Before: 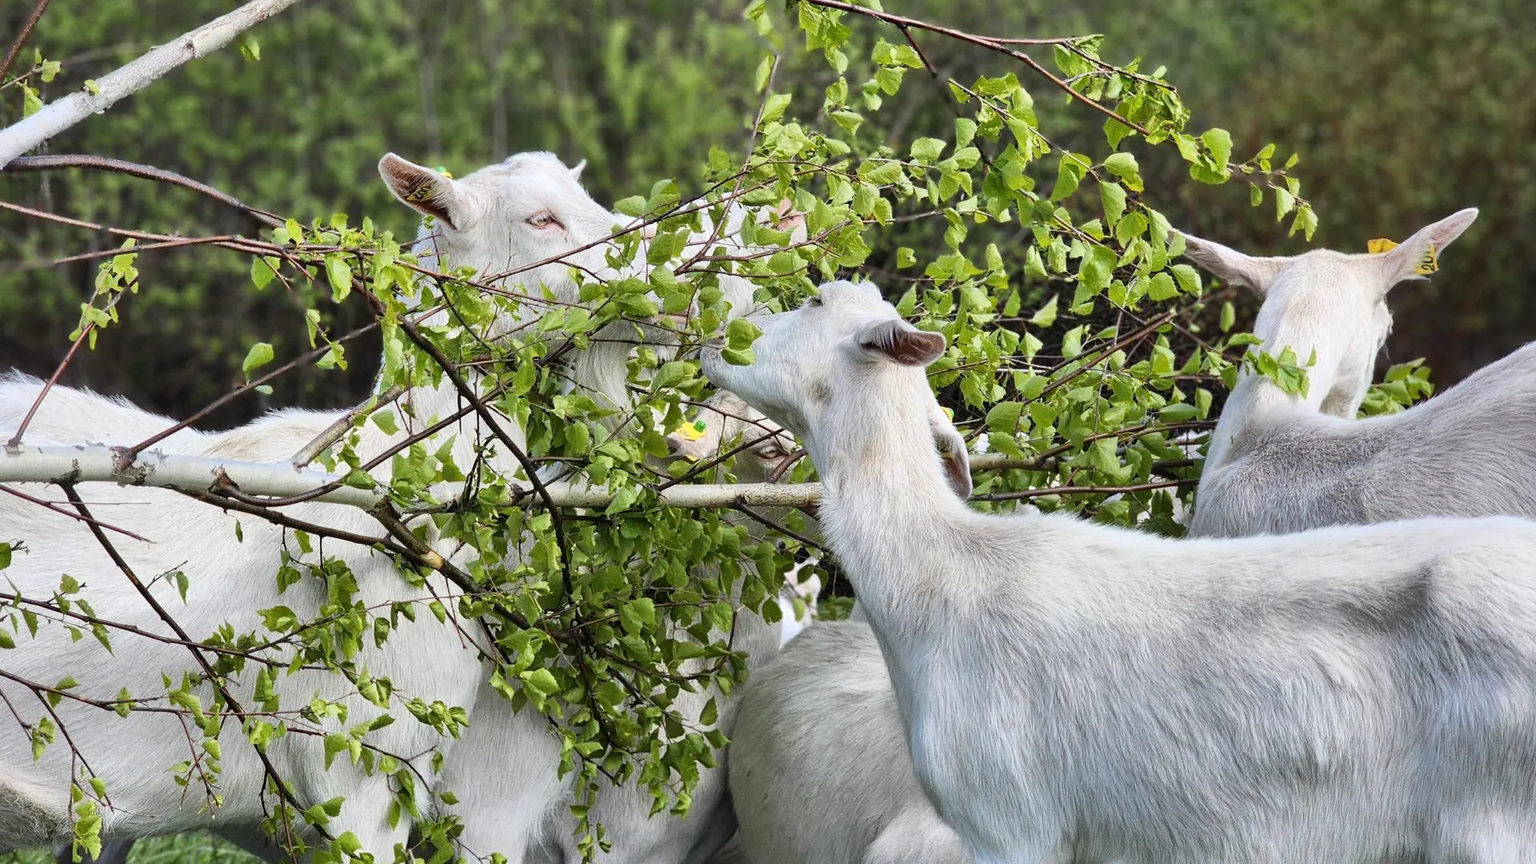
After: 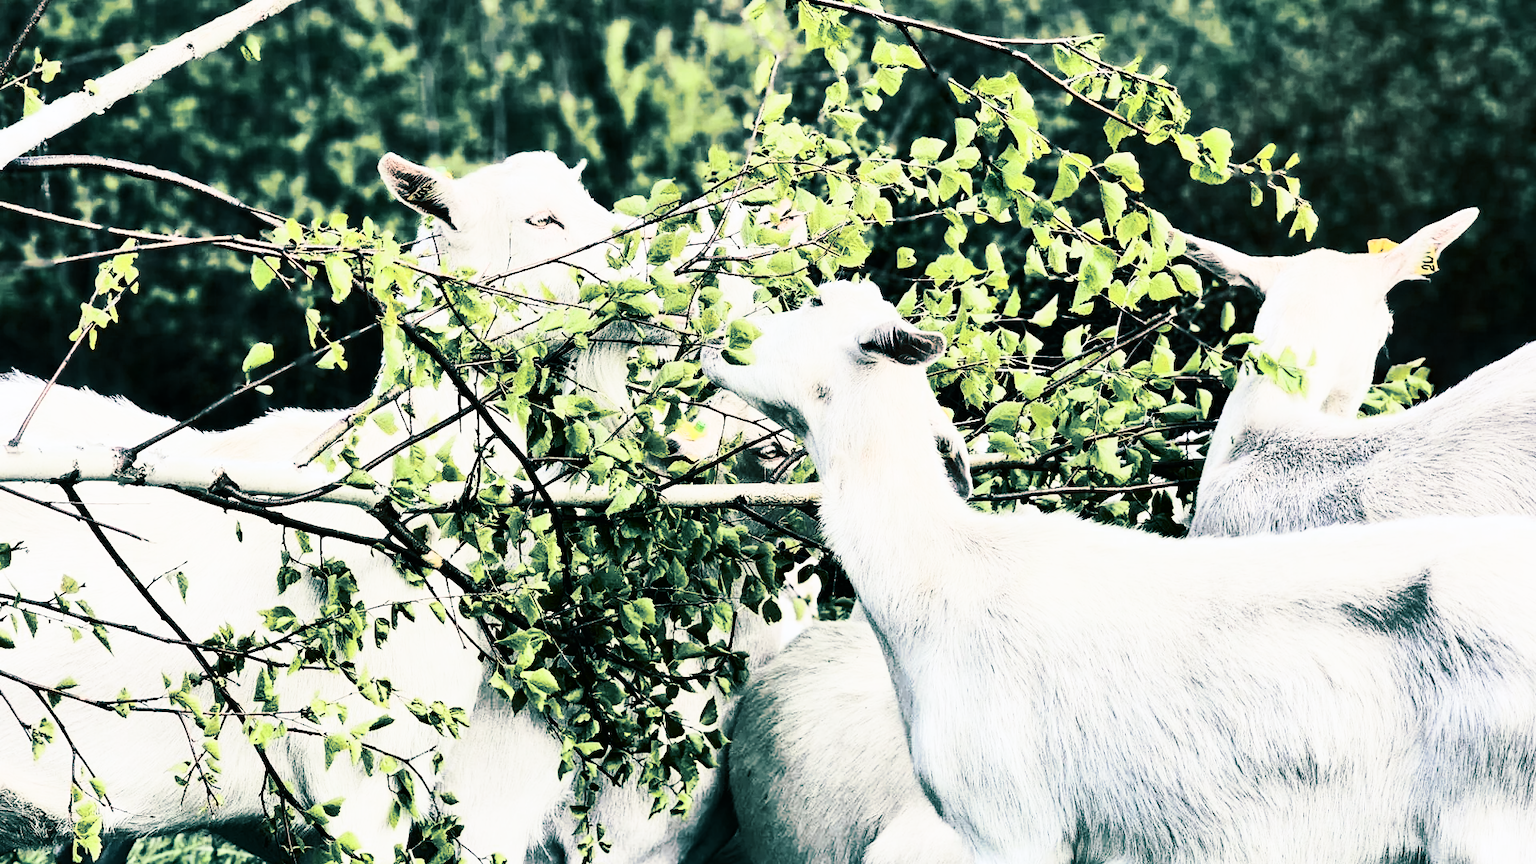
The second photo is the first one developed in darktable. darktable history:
filmic rgb: black relative exposure -7.15 EV, white relative exposure 5.36 EV, hardness 3.02
split-toning: shadows › hue 186.43°, highlights › hue 49.29°, compress 30.29%
local contrast: mode bilateral grid, contrast 100, coarseness 100, detail 94%, midtone range 0.2
contrast brightness saturation: contrast 0.93, brightness 0.2
exposure: exposure 0.217 EV, compensate highlight preservation false
